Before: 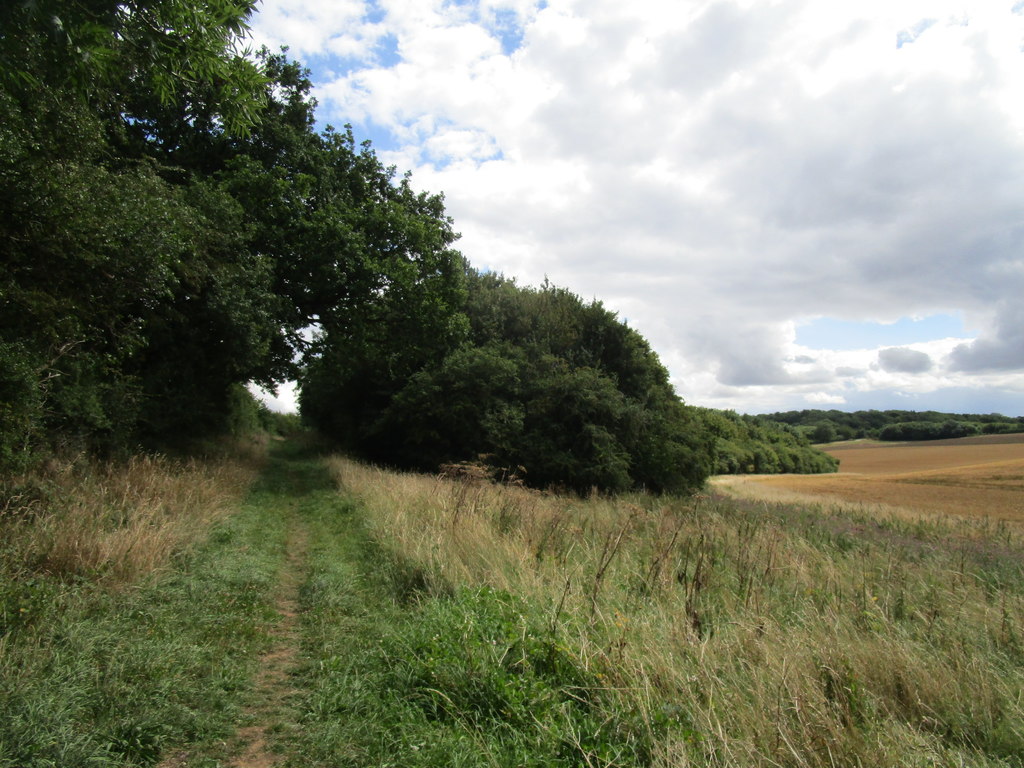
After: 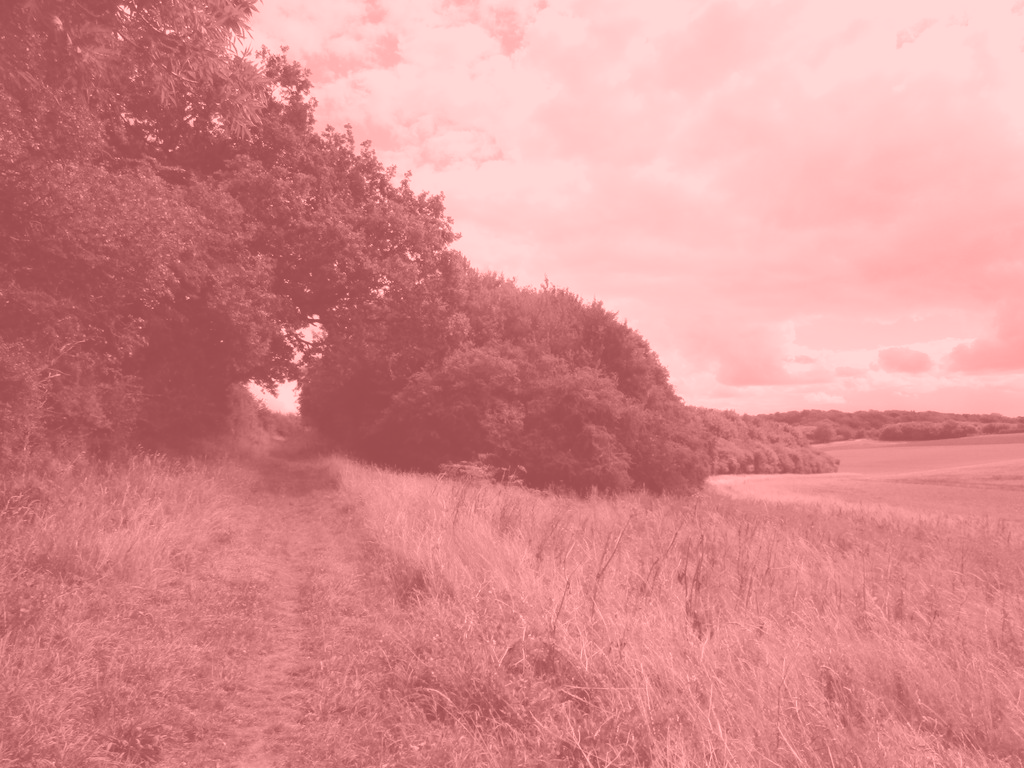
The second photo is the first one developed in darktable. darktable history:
colorize: saturation 51%, source mix 50.67%, lightness 50.67%
exposure: exposure 0.2 EV, compensate highlight preservation false
